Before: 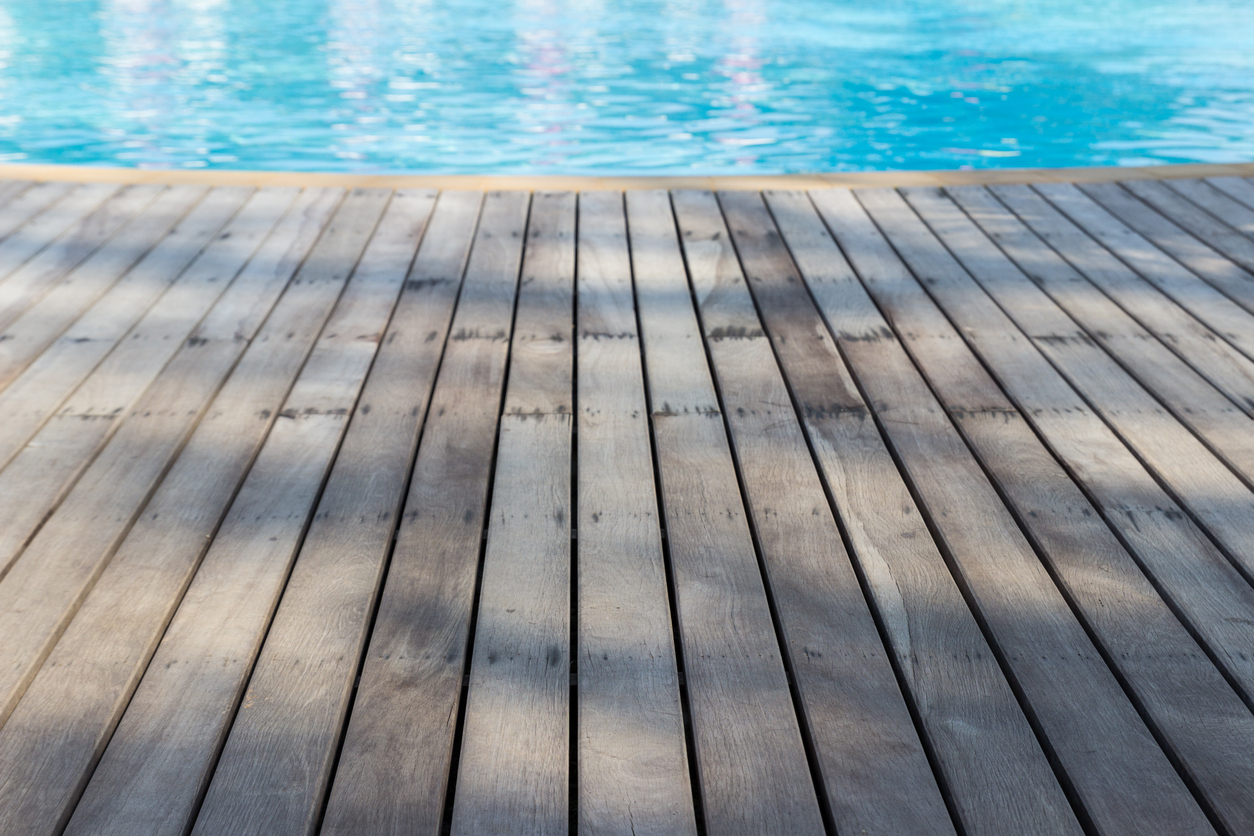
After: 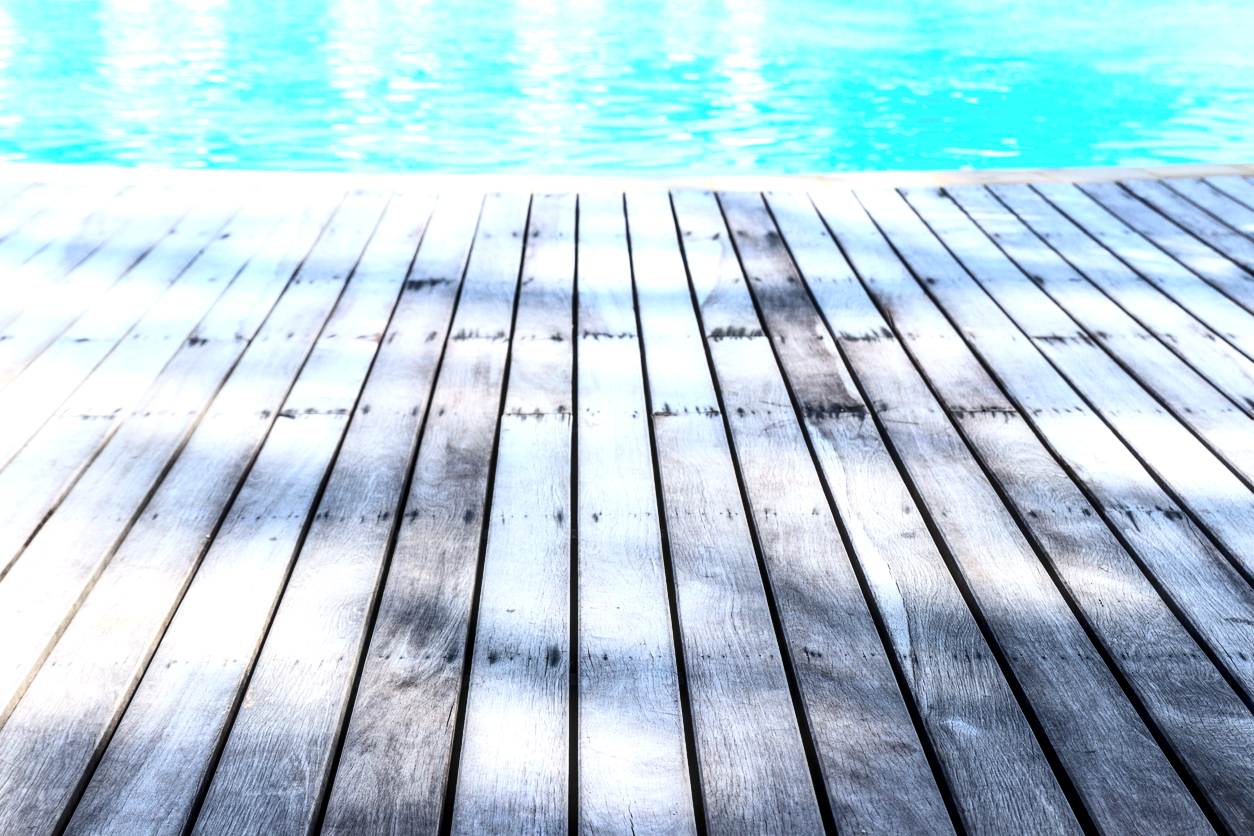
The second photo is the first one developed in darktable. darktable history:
tone equalizer: -8 EV -0.75 EV, -7 EV -0.7 EV, -6 EV -0.6 EV, -5 EV -0.4 EV, -3 EV 0.4 EV, -2 EV 0.6 EV, -1 EV 0.7 EV, +0 EV 0.75 EV, edges refinement/feathering 500, mask exposure compensation -1.57 EV, preserve details no
levels: levels [0, 0.51, 1]
local contrast: on, module defaults
contrast brightness saturation: contrast 0.28
white balance: red 0.931, blue 1.11
exposure: black level correction 0.001, exposure 0.5 EV, compensate exposure bias true, compensate highlight preservation false
